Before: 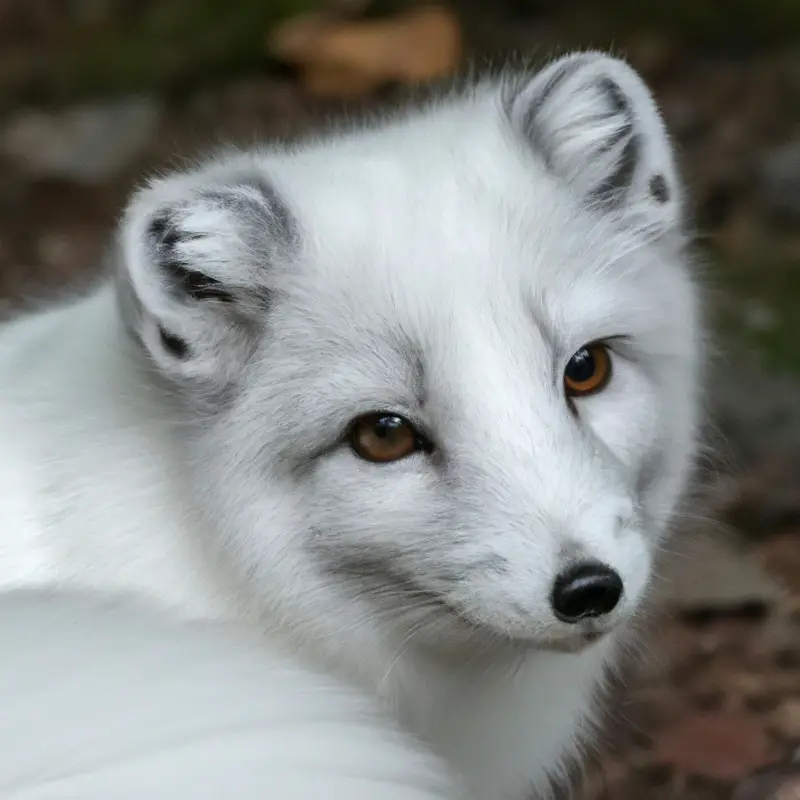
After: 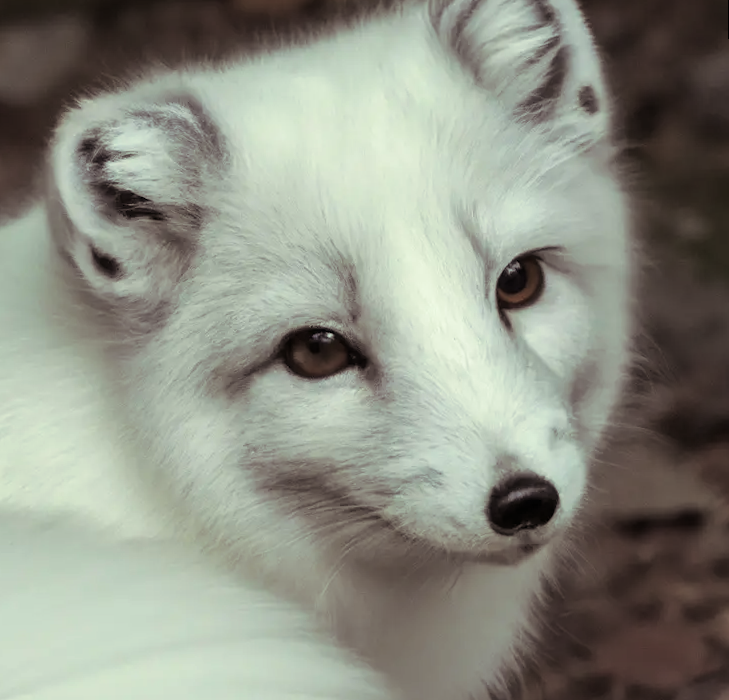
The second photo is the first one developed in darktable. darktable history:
split-toning: shadows › saturation 0.2
rotate and perspective: rotation -1°, crop left 0.011, crop right 0.989, crop top 0.025, crop bottom 0.975
color correction: highlights a* -5.94, highlights b* 11.19
crop and rotate: left 8.262%, top 9.226%
